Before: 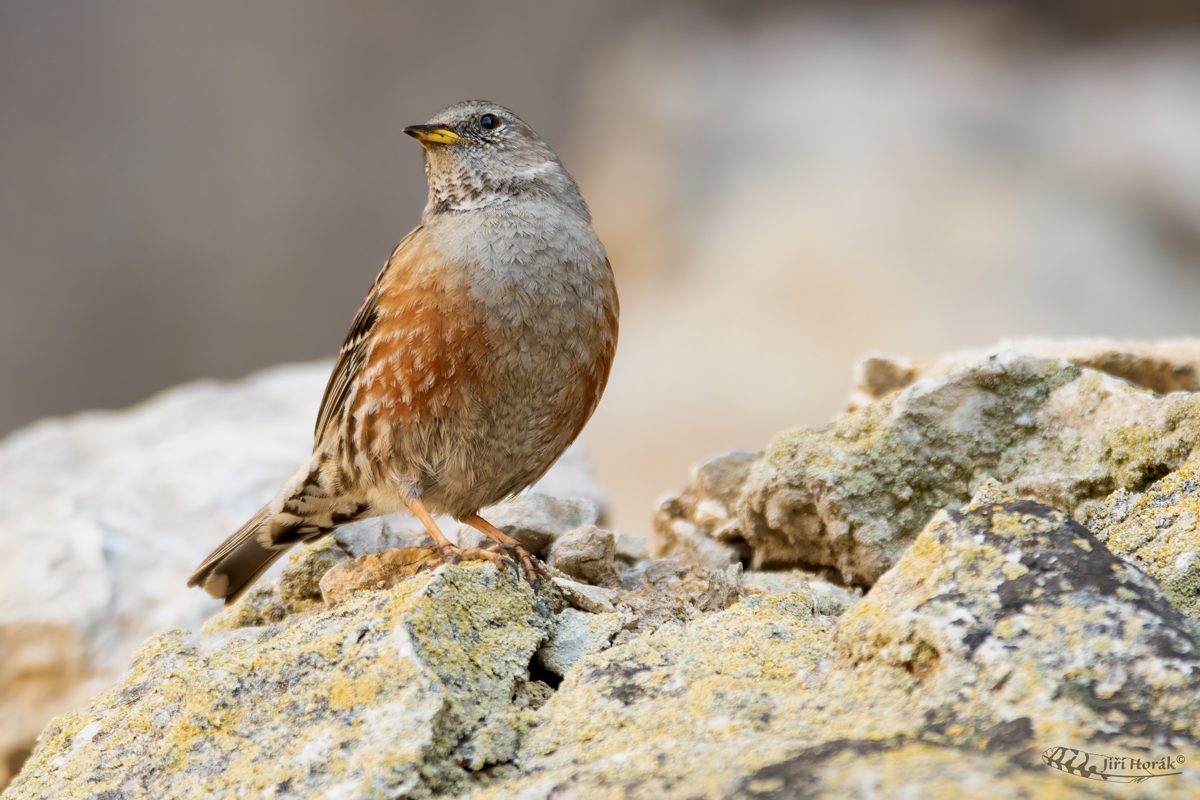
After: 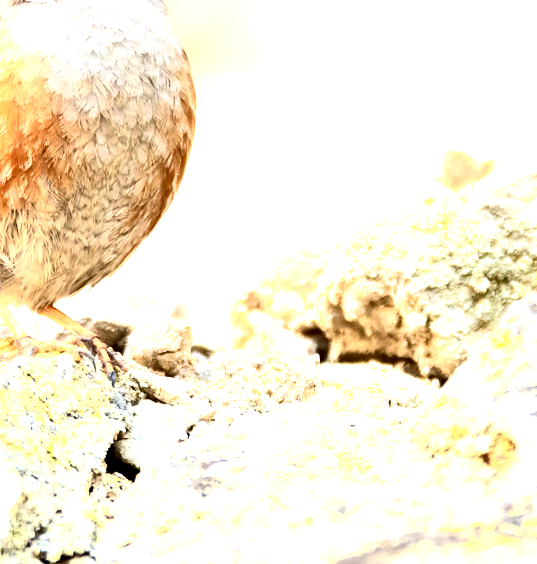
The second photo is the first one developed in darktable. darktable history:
crop: left 35.299%, top 26.05%, right 19.895%, bottom 3.349%
contrast brightness saturation: contrast 0.286
exposure: exposure 1.991 EV, compensate exposure bias true, compensate highlight preservation false
